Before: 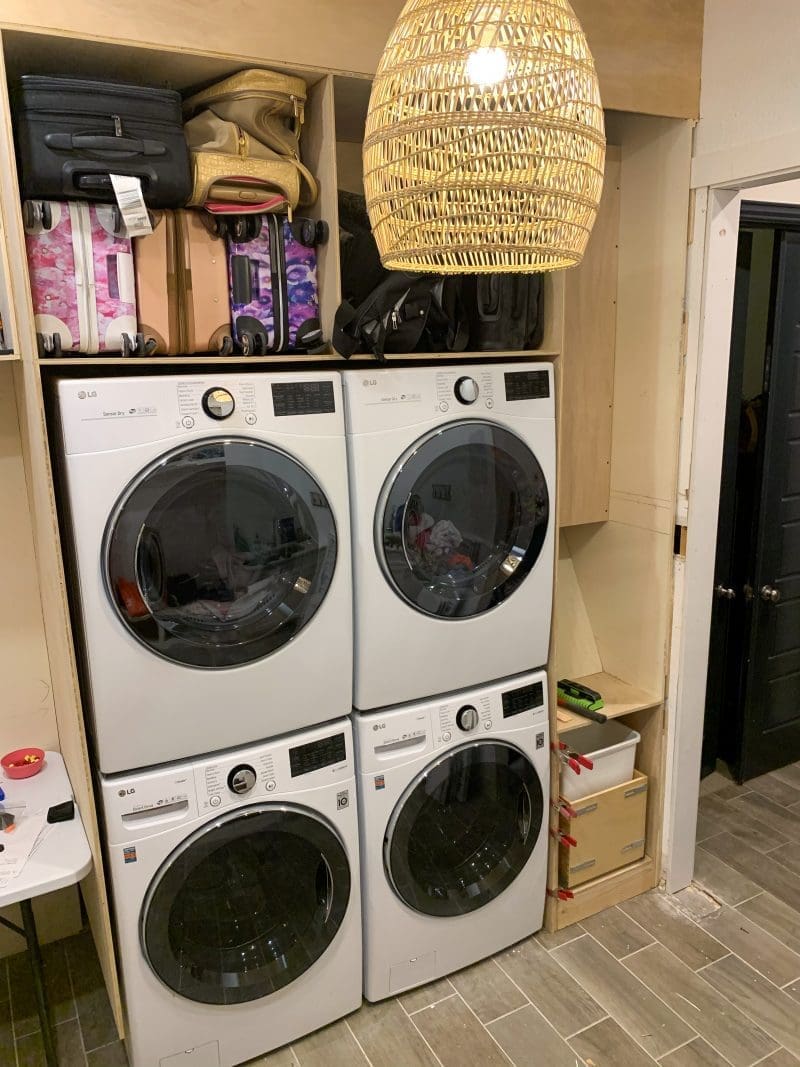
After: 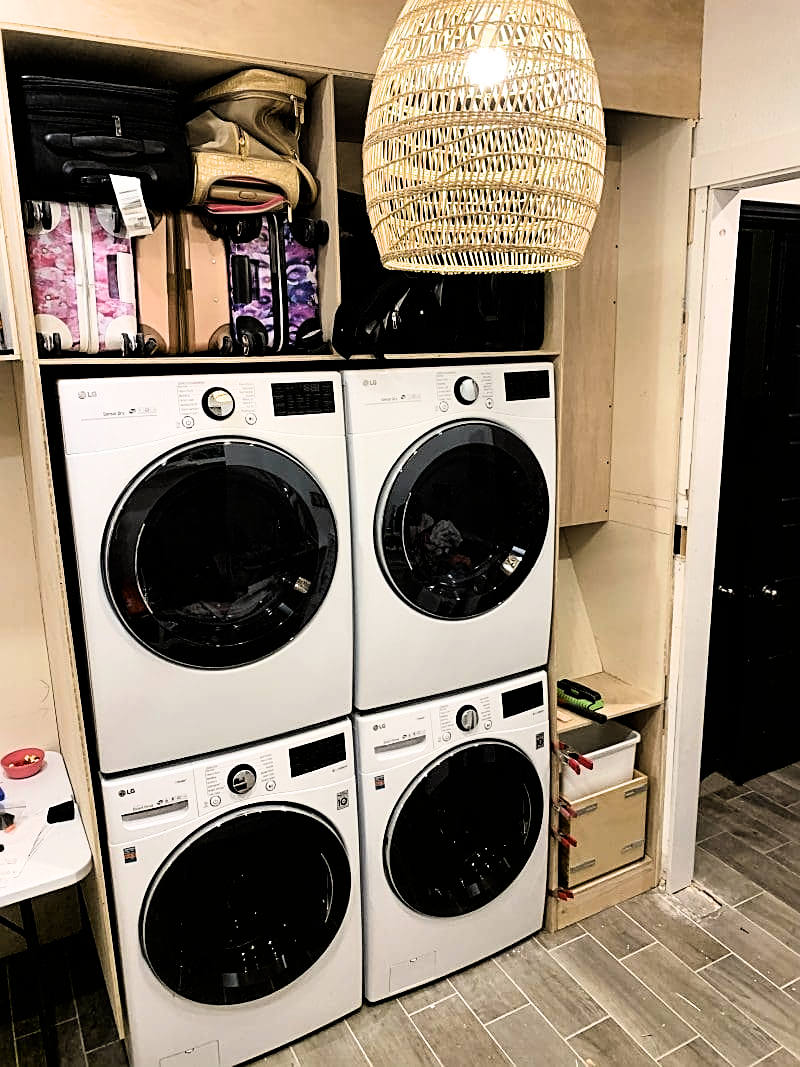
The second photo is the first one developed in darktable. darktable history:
sharpen: on, module defaults
filmic rgb: black relative exposure -3.75 EV, white relative exposure 2.4 EV, dynamic range scaling -50%, hardness 3.42, latitude 30%, contrast 1.8
